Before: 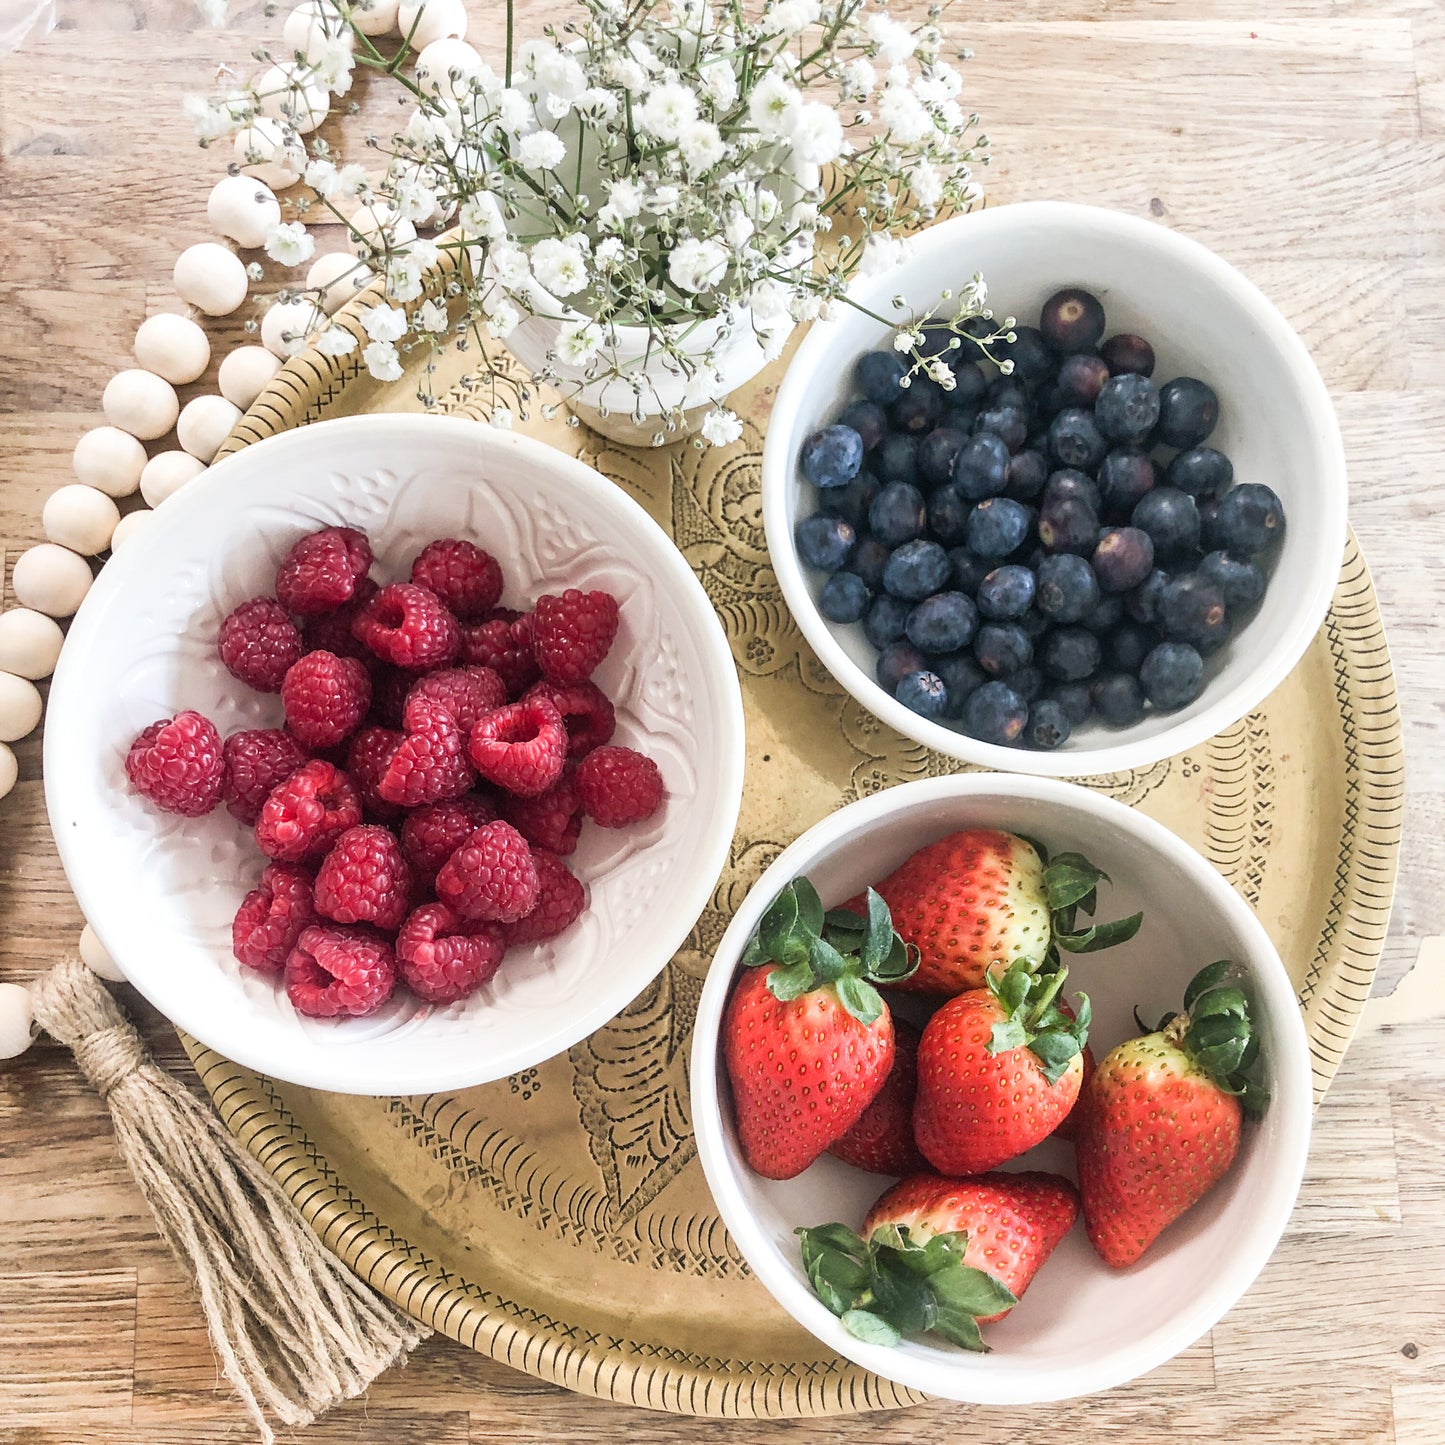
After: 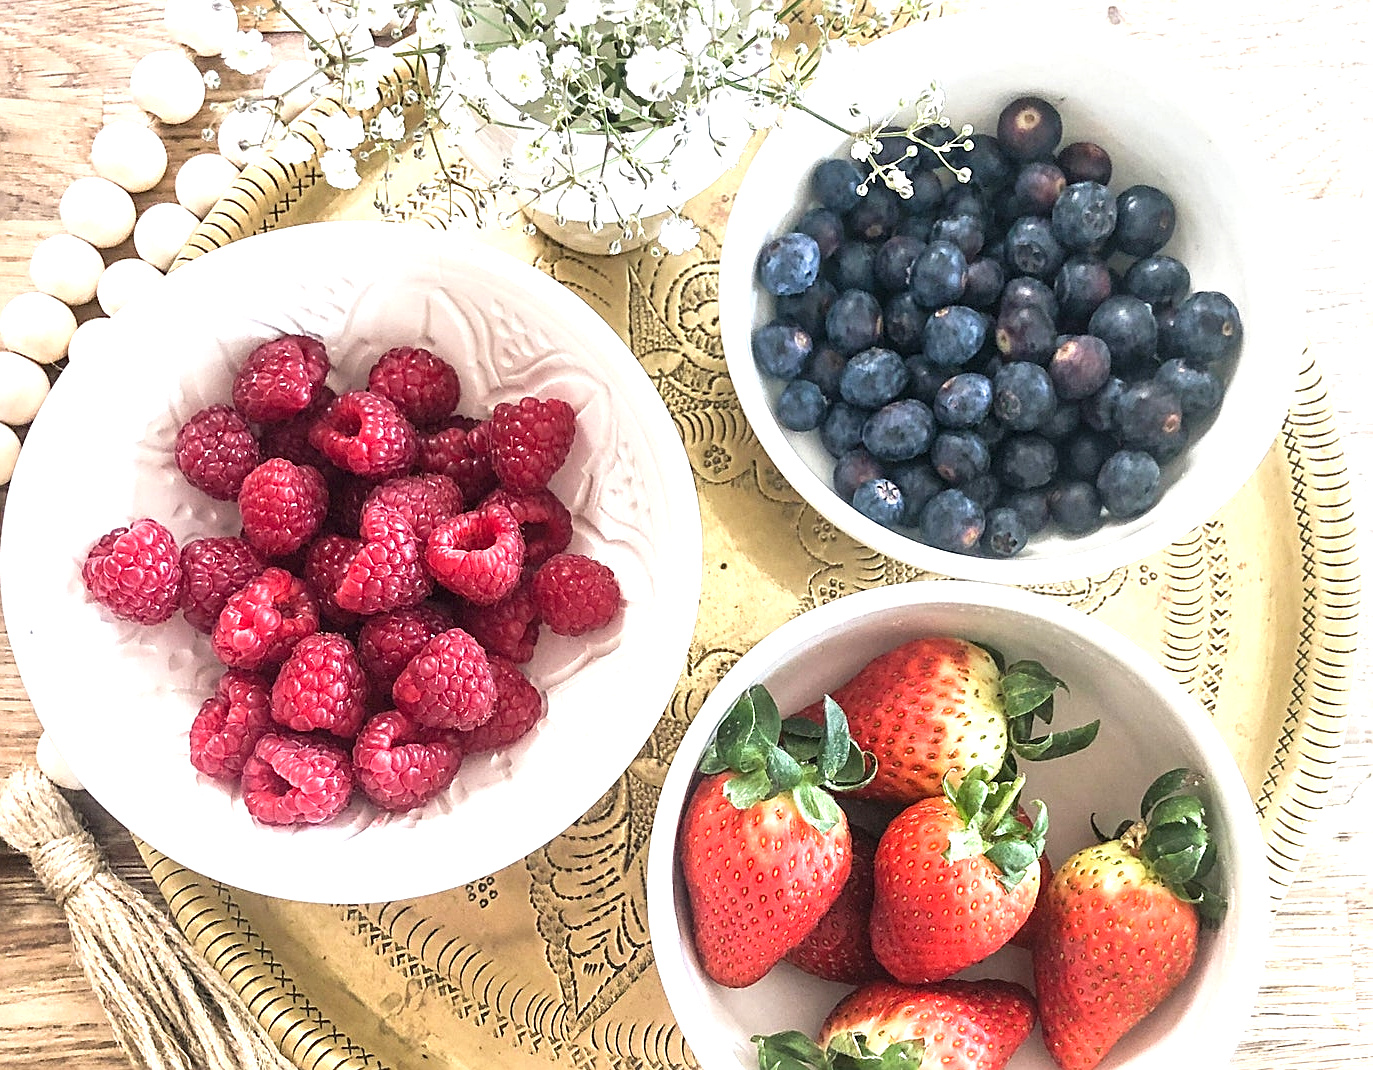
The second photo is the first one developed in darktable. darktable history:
exposure: exposure 0.766 EV, compensate highlight preservation false
crop and rotate: left 2.991%, top 13.302%, right 1.981%, bottom 12.636%
sharpen: on, module defaults
